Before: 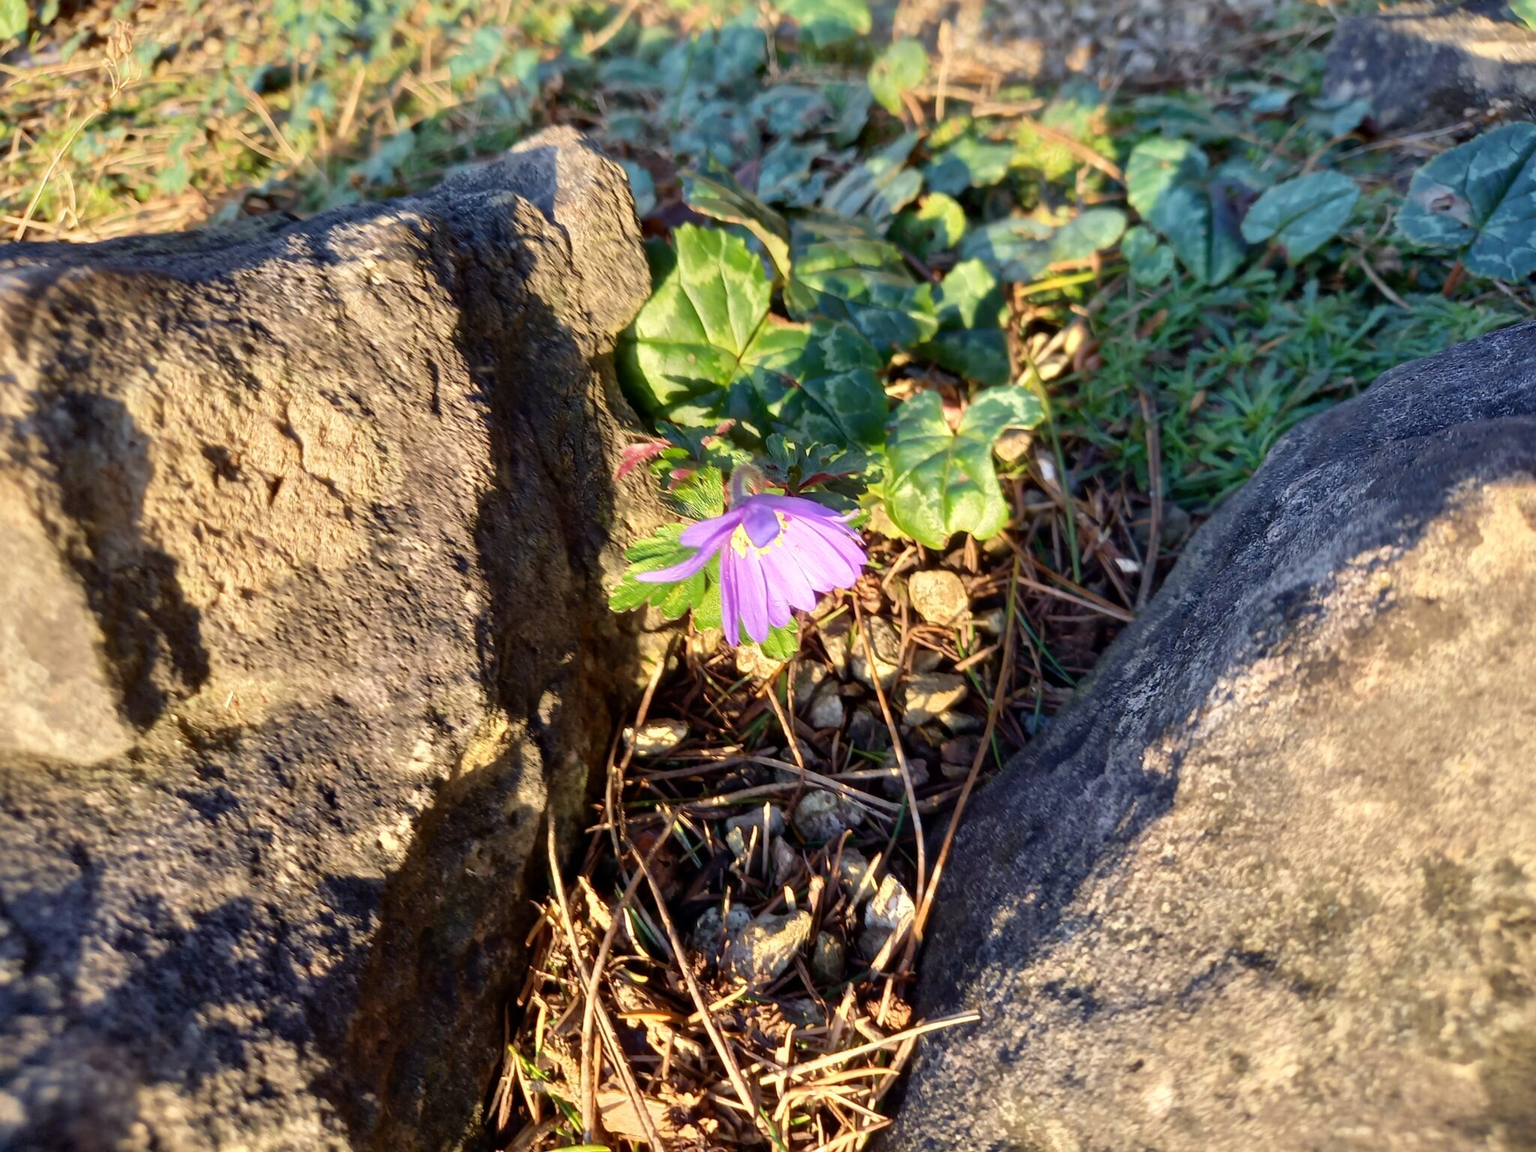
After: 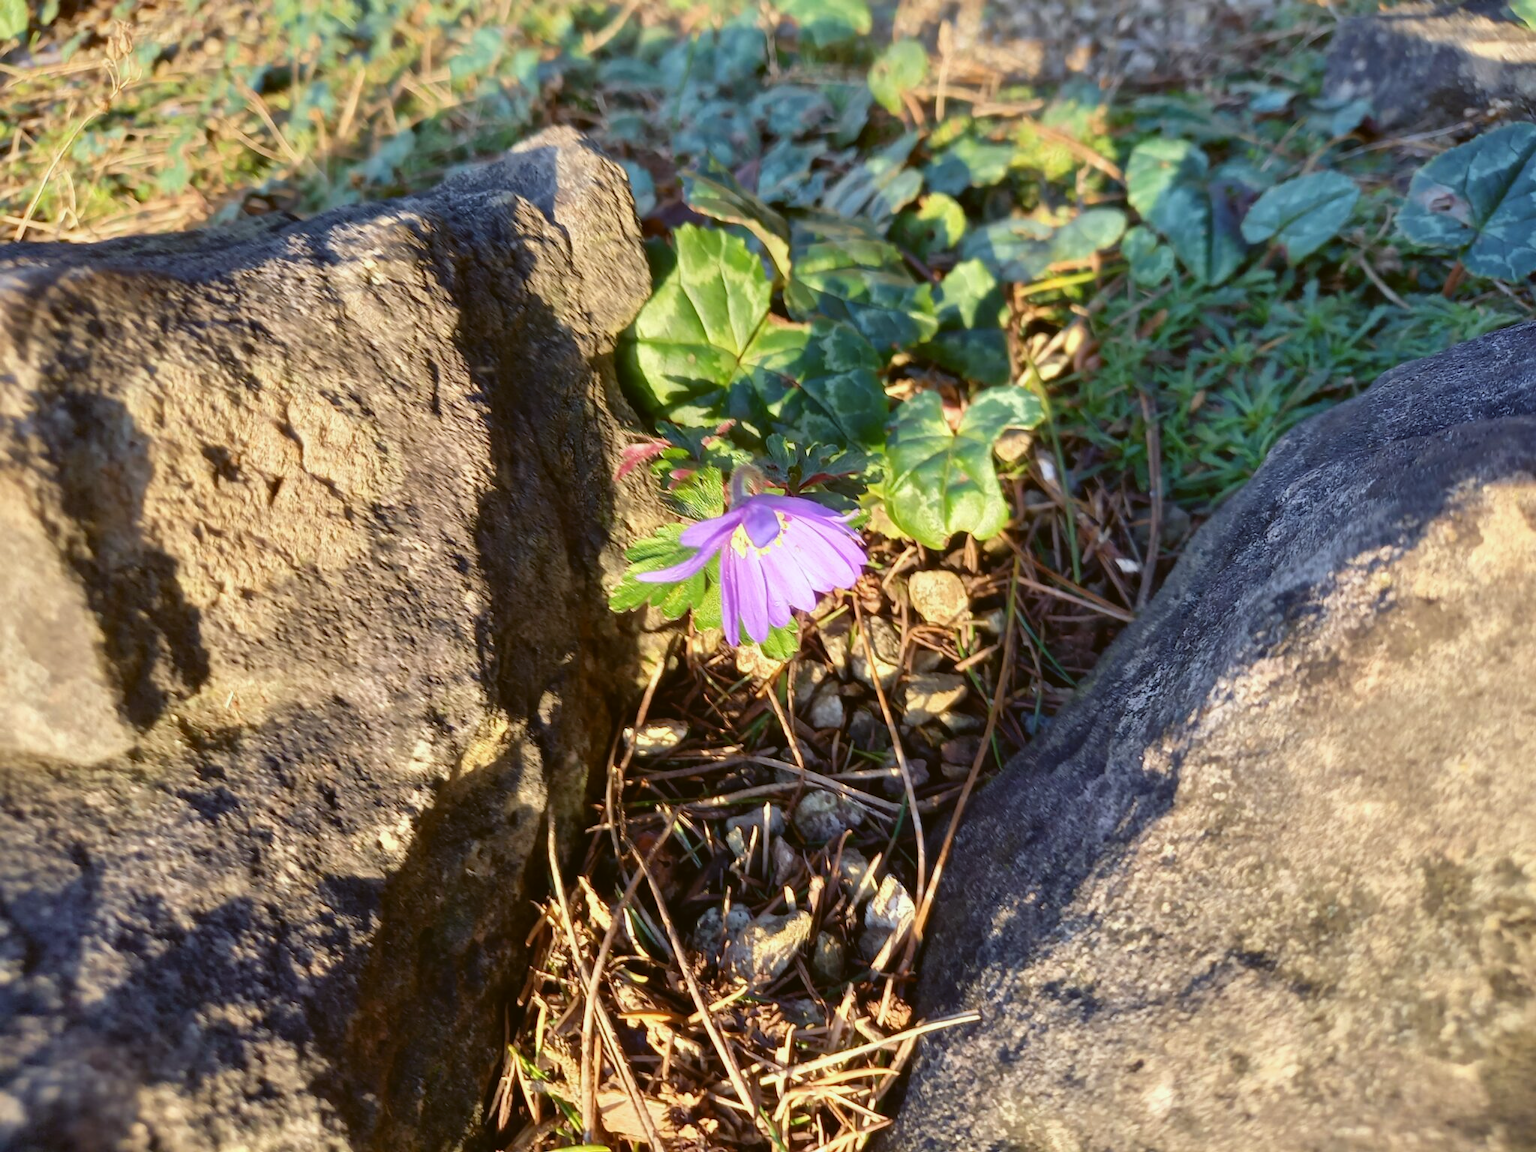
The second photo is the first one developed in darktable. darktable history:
color balance: lift [1.004, 1.002, 1.002, 0.998], gamma [1, 1.007, 1.002, 0.993], gain [1, 0.977, 1.013, 1.023], contrast -3.64%
white balance: red 1.009, blue 1.027
